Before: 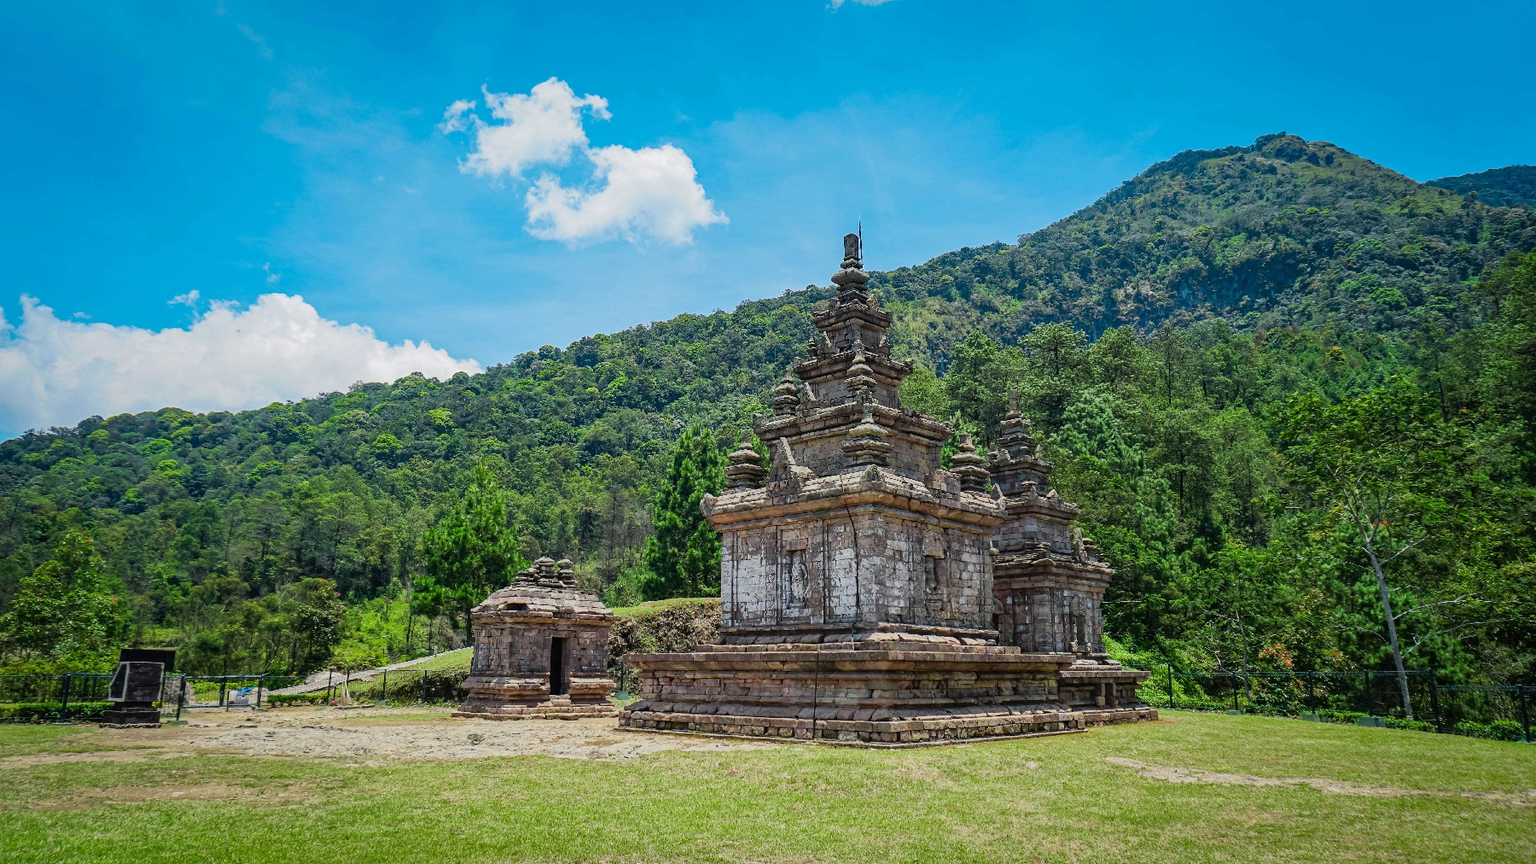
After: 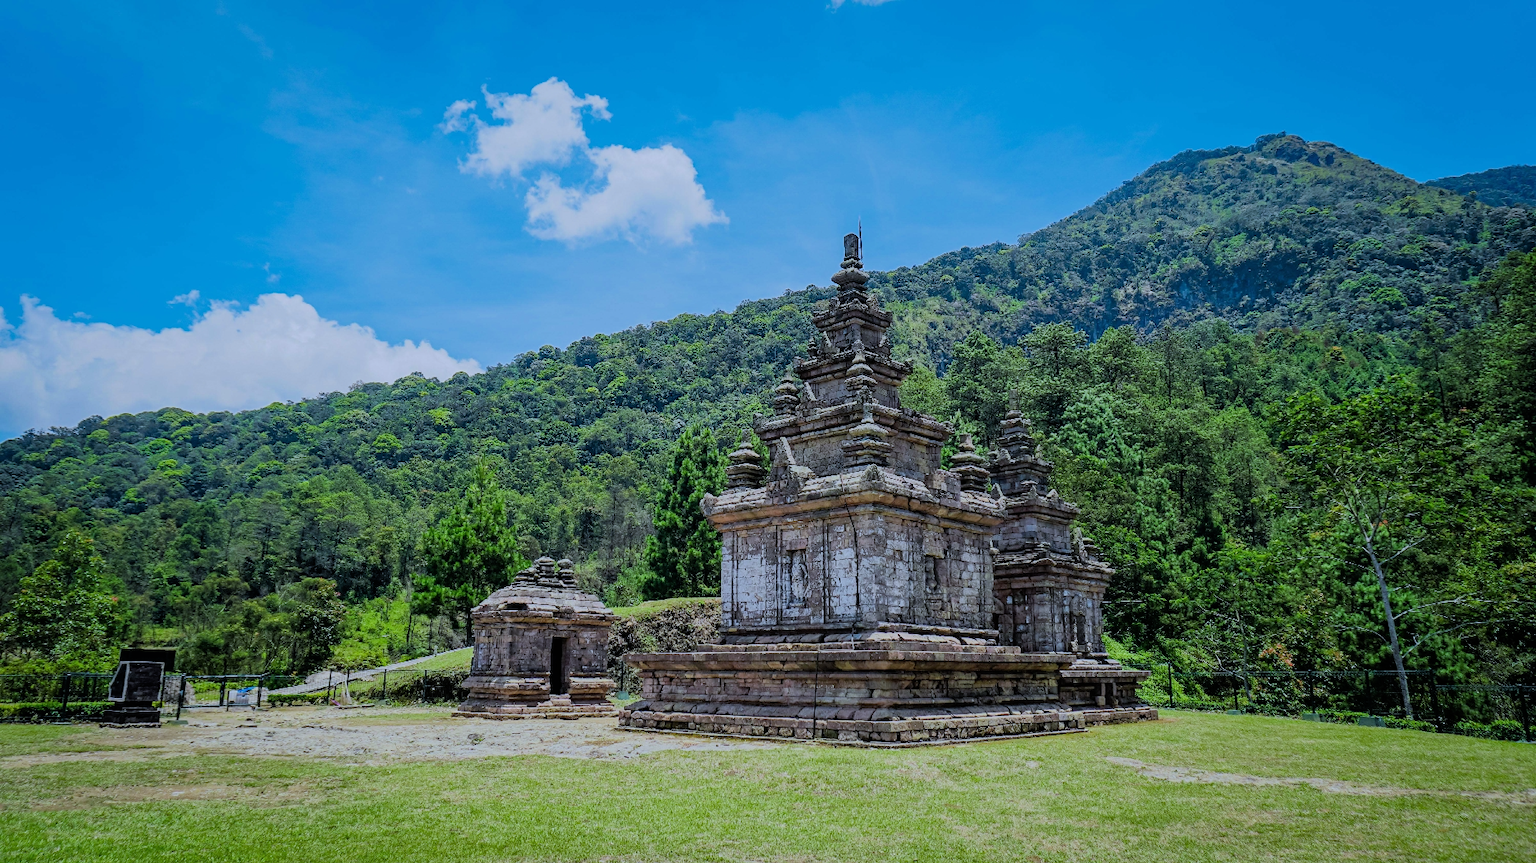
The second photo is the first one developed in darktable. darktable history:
filmic rgb: black relative exposure -7.65 EV, white relative exposure 4.56 EV, hardness 3.61, color science v6 (2022)
white balance: red 0.926, green 1.003, blue 1.133
